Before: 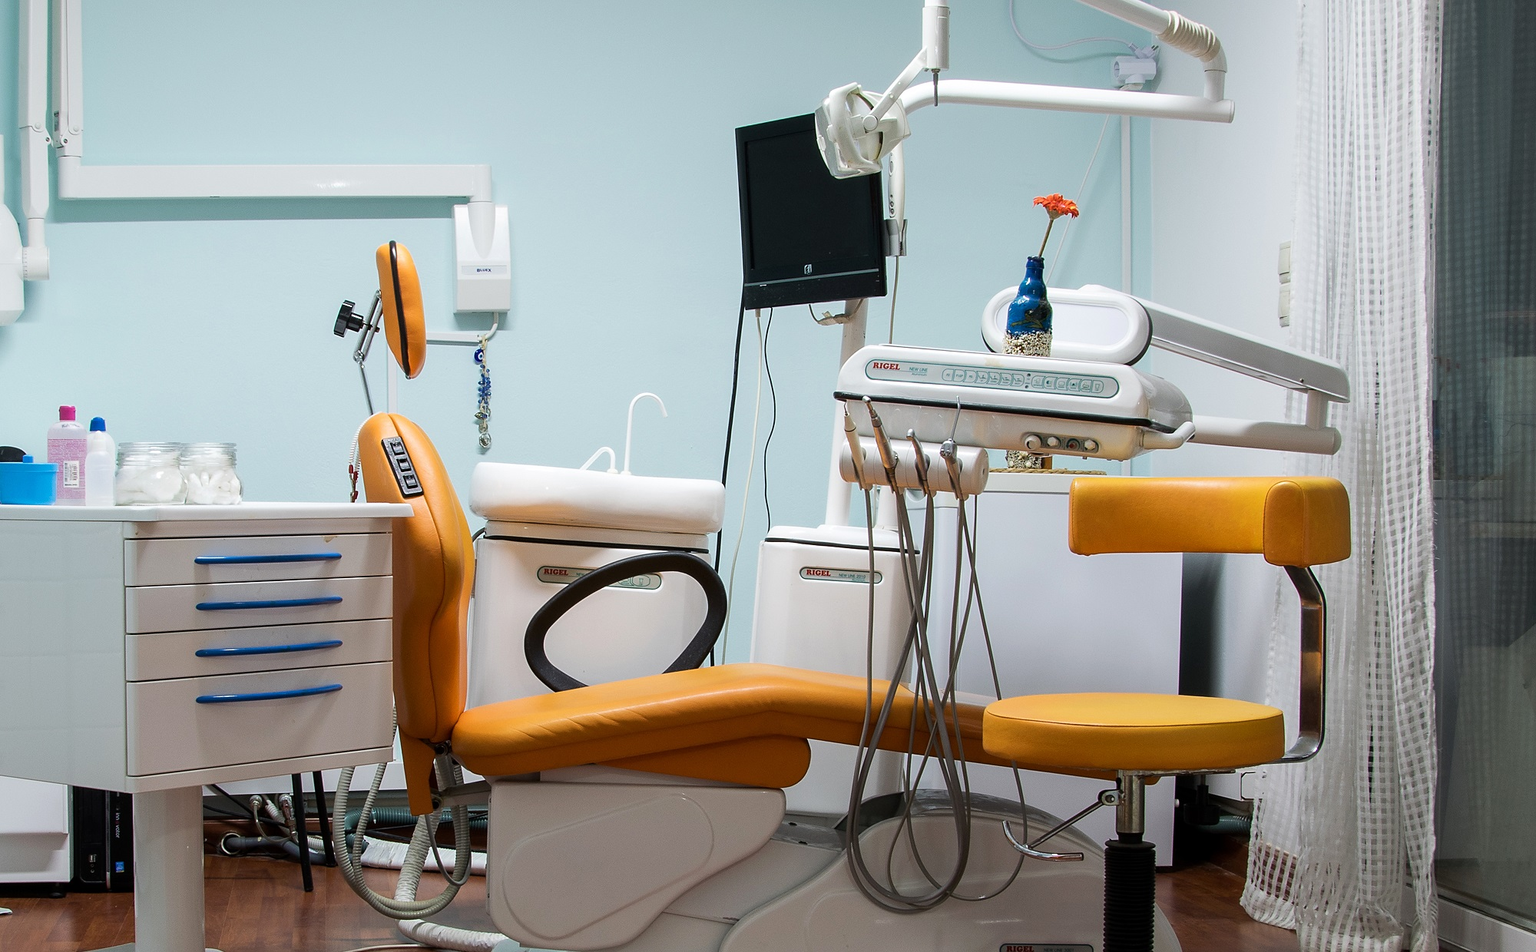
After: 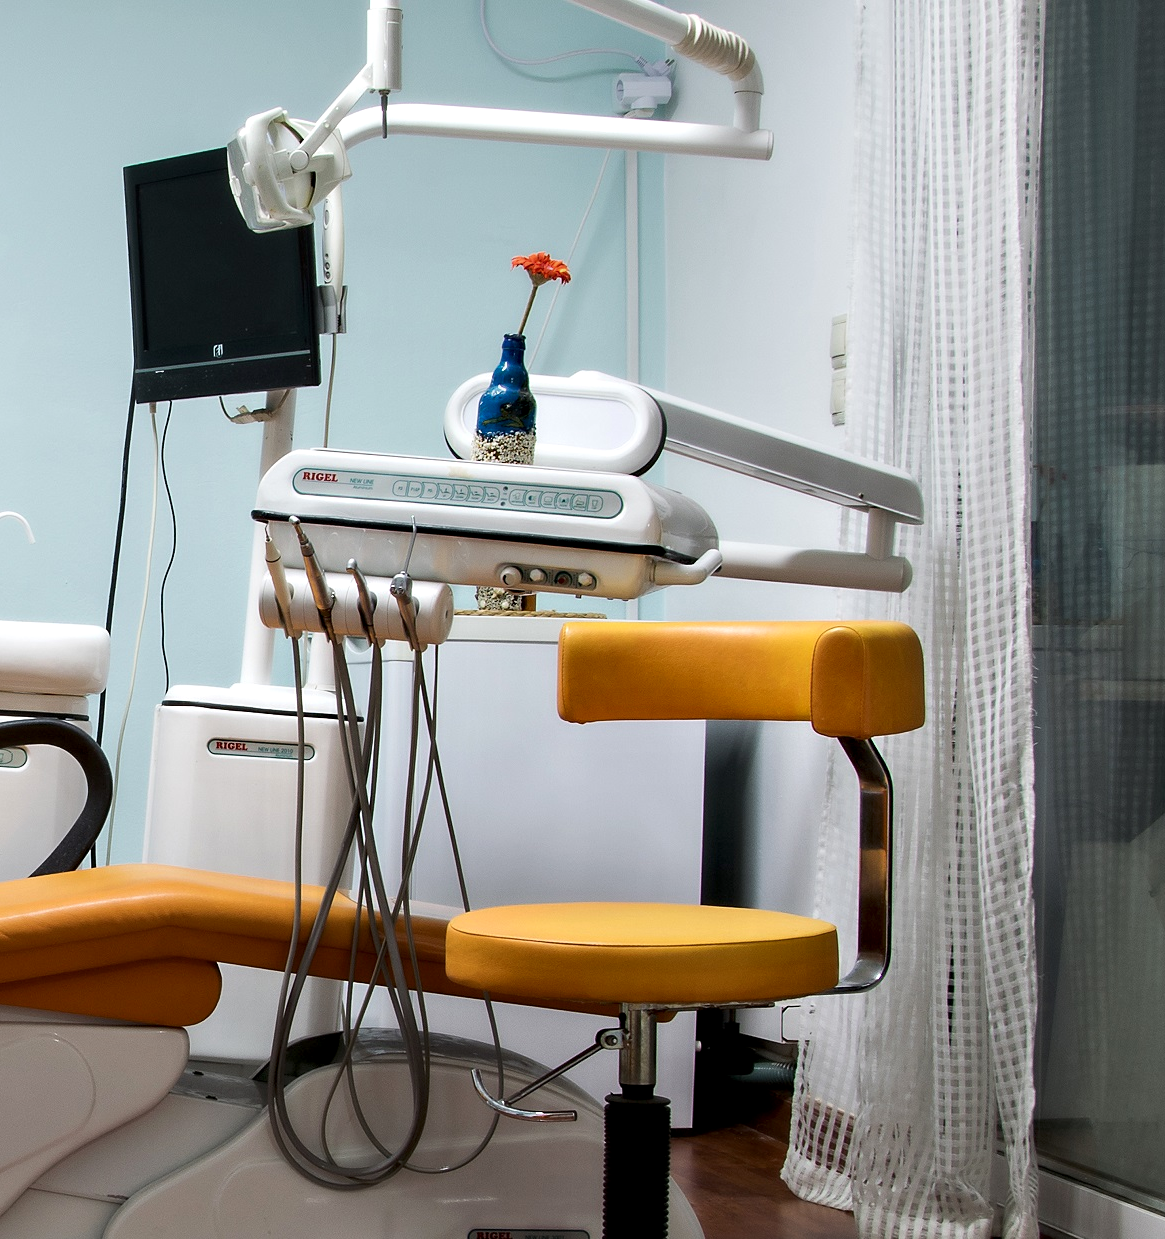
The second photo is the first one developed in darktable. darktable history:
crop: left 41.721%
contrast equalizer: octaves 7, y [[0.514, 0.573, 0.581, 0.508, 0.5, 0.5], [0.5 ×6], [0.5 ×6], [0 ×6], [0 ×6]]
